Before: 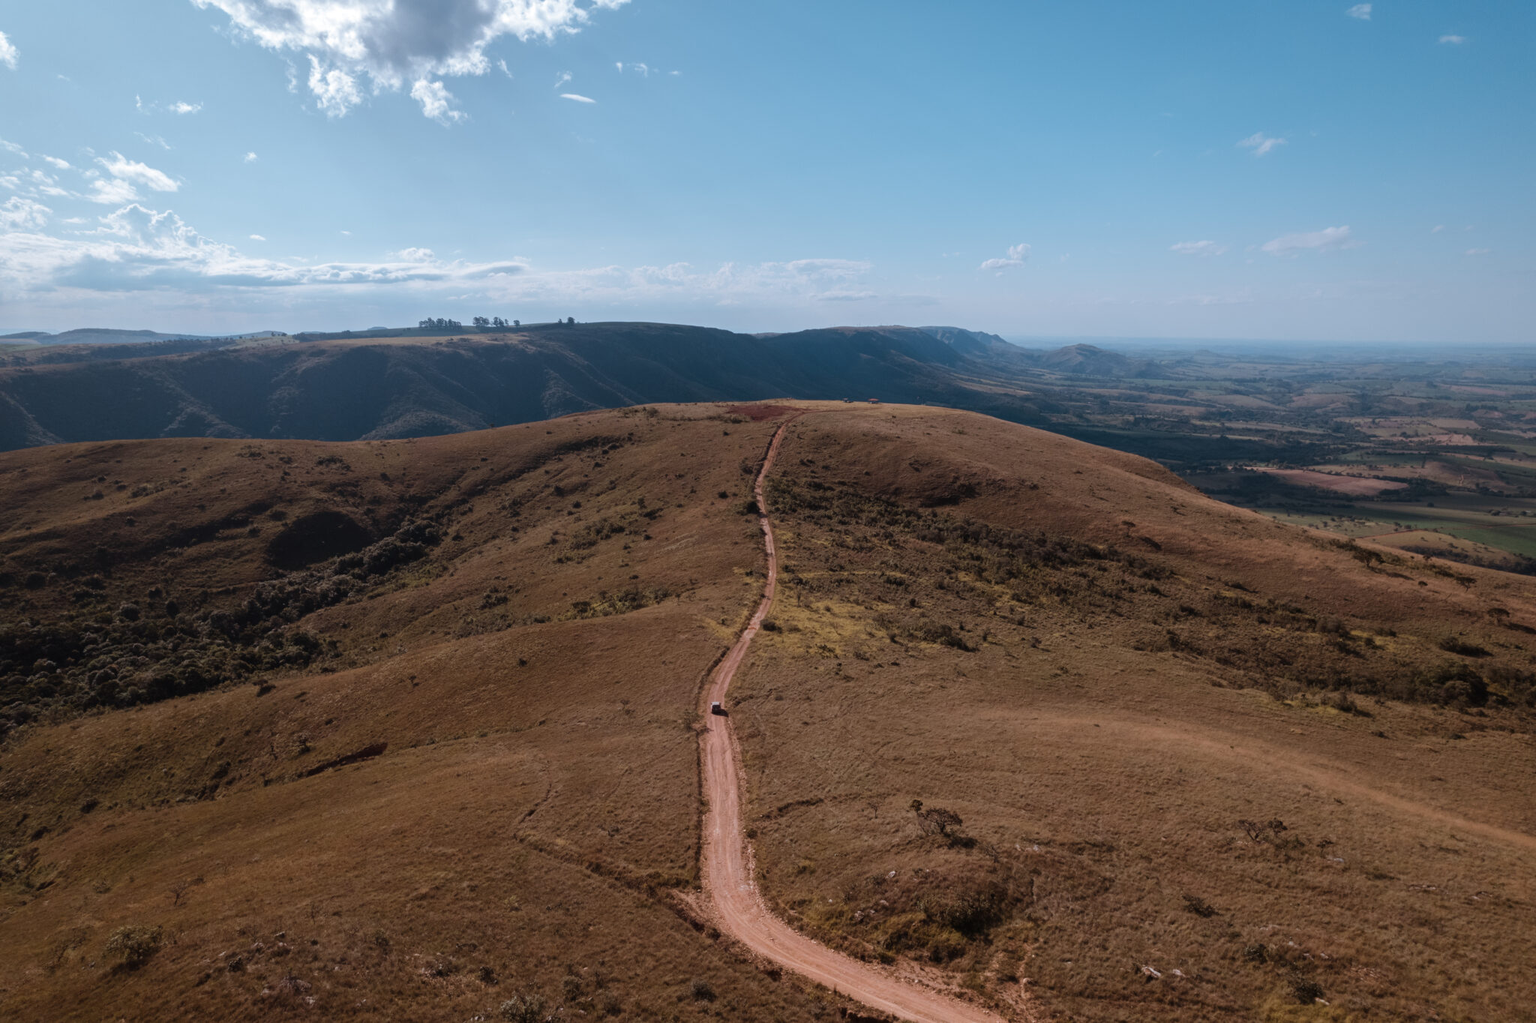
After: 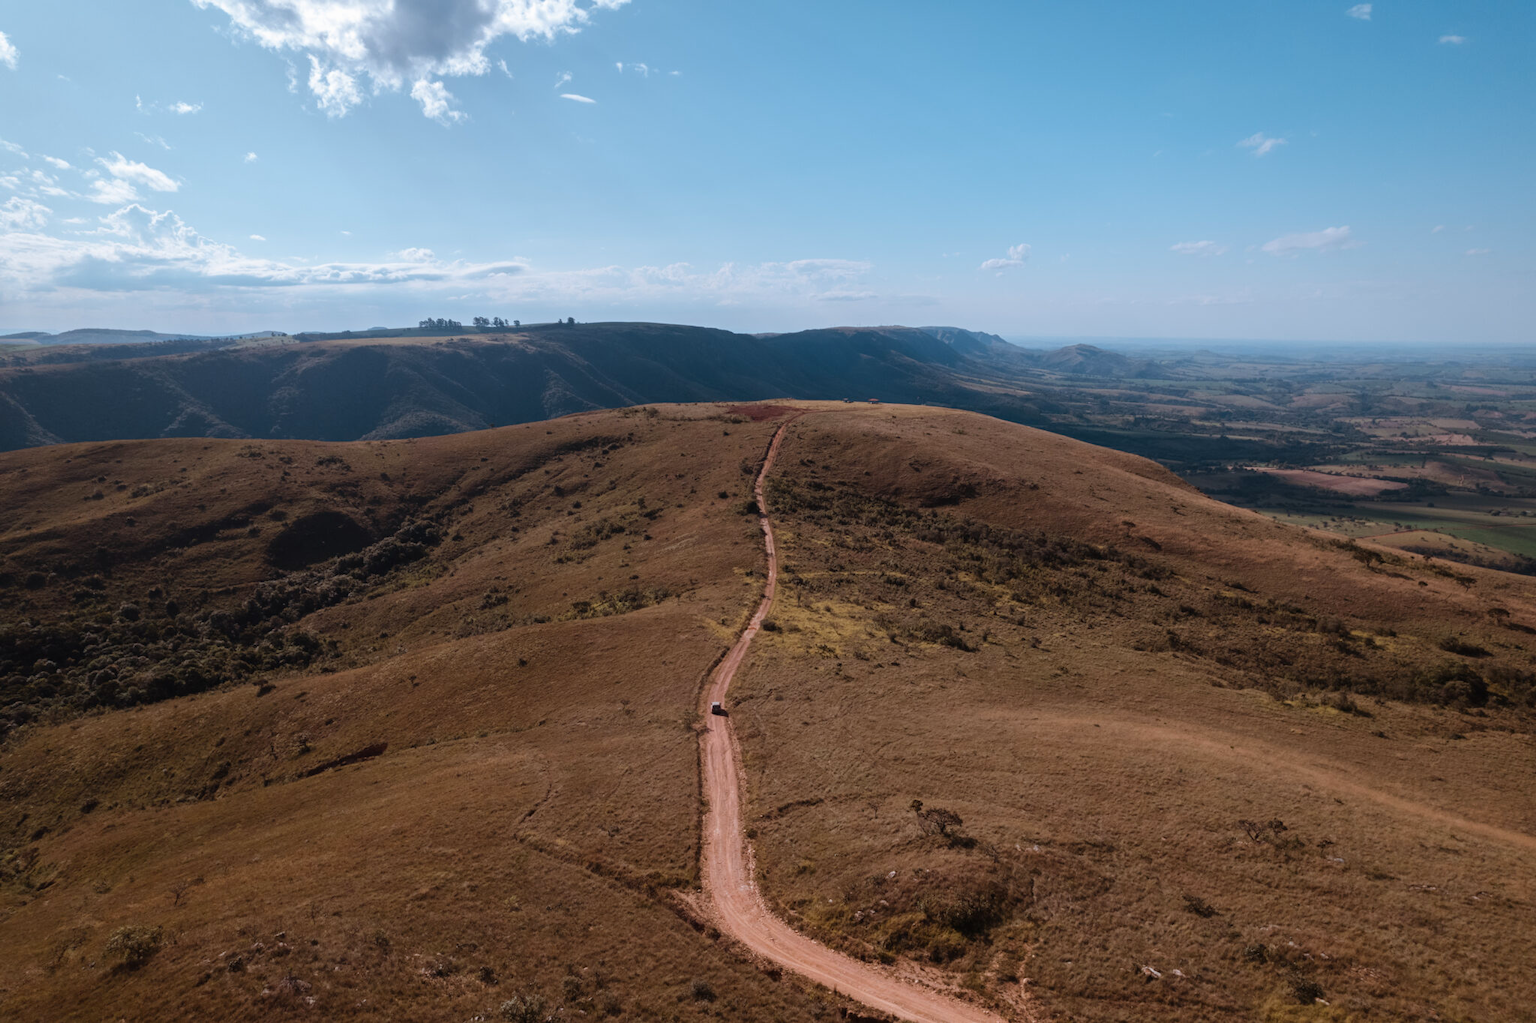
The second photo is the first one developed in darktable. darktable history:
exposure: exposure -0.041 EV, compensate highlight preservation false
contrast brightness saturation: contrast 0.1, brightness 0.03, saturation 0.09
